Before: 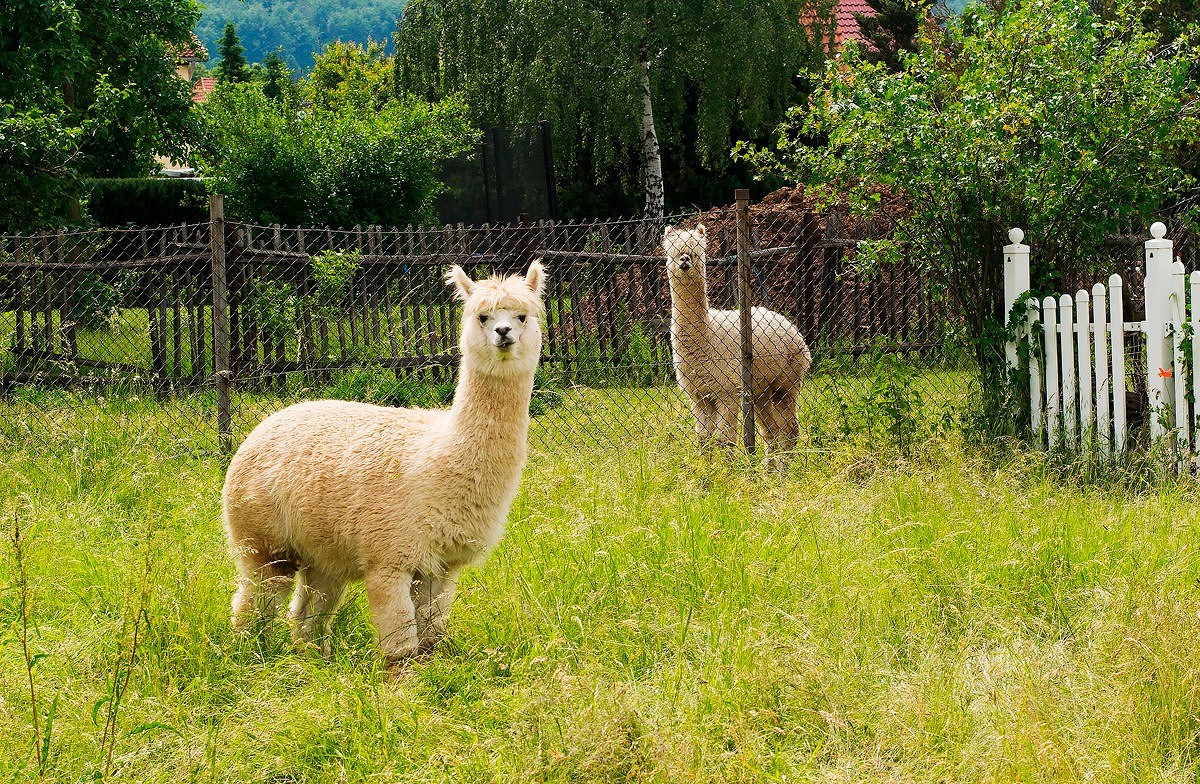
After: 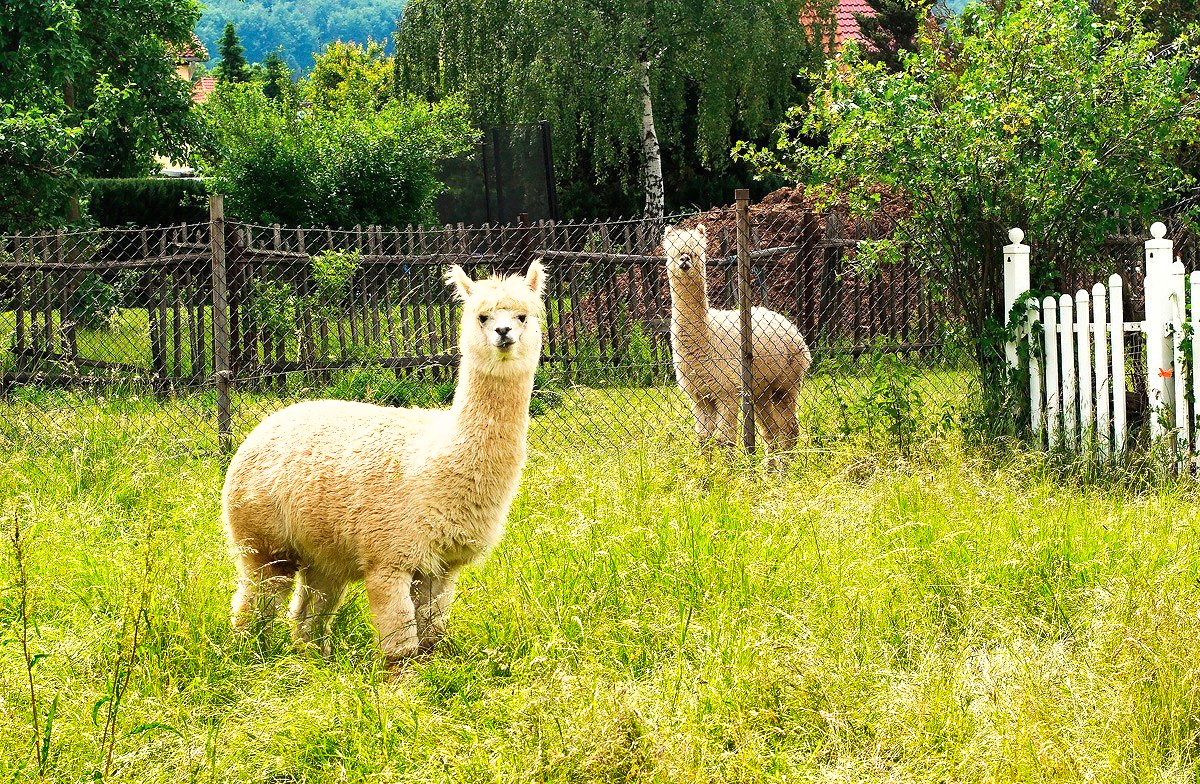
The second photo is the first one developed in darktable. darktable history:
shadows and highlights: low approximation 0.01, soften with gaussian
tone equalizer: on, module defaults
exposure: black level correction 0, exposure 0.7 EV, compensate exposure bias true, compensate highlight preservation false
